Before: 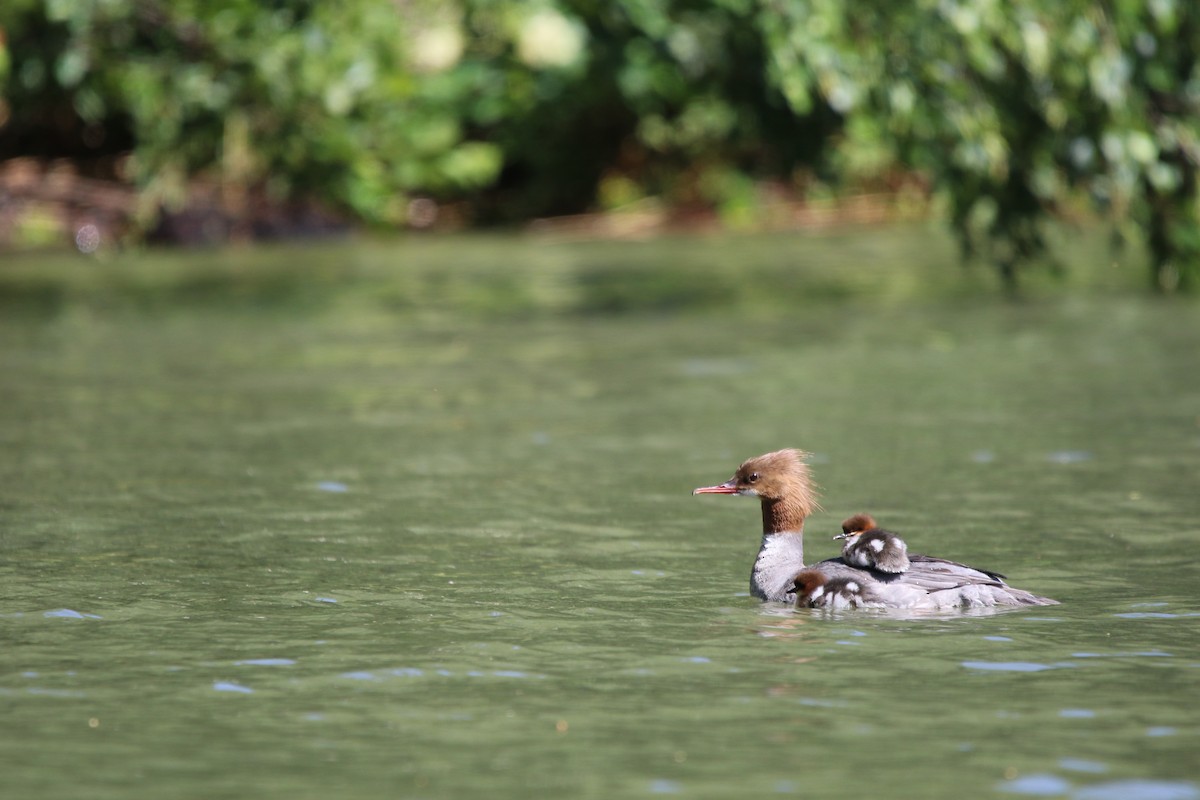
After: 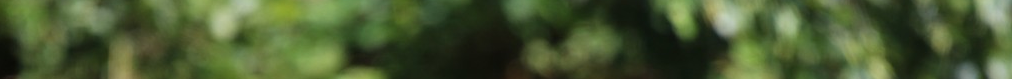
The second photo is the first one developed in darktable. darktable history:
exposure: compensate highlight preservation false
crop and rotate: left 9.644%, top 9.491%, right 6.021%, bottom 80.509%
